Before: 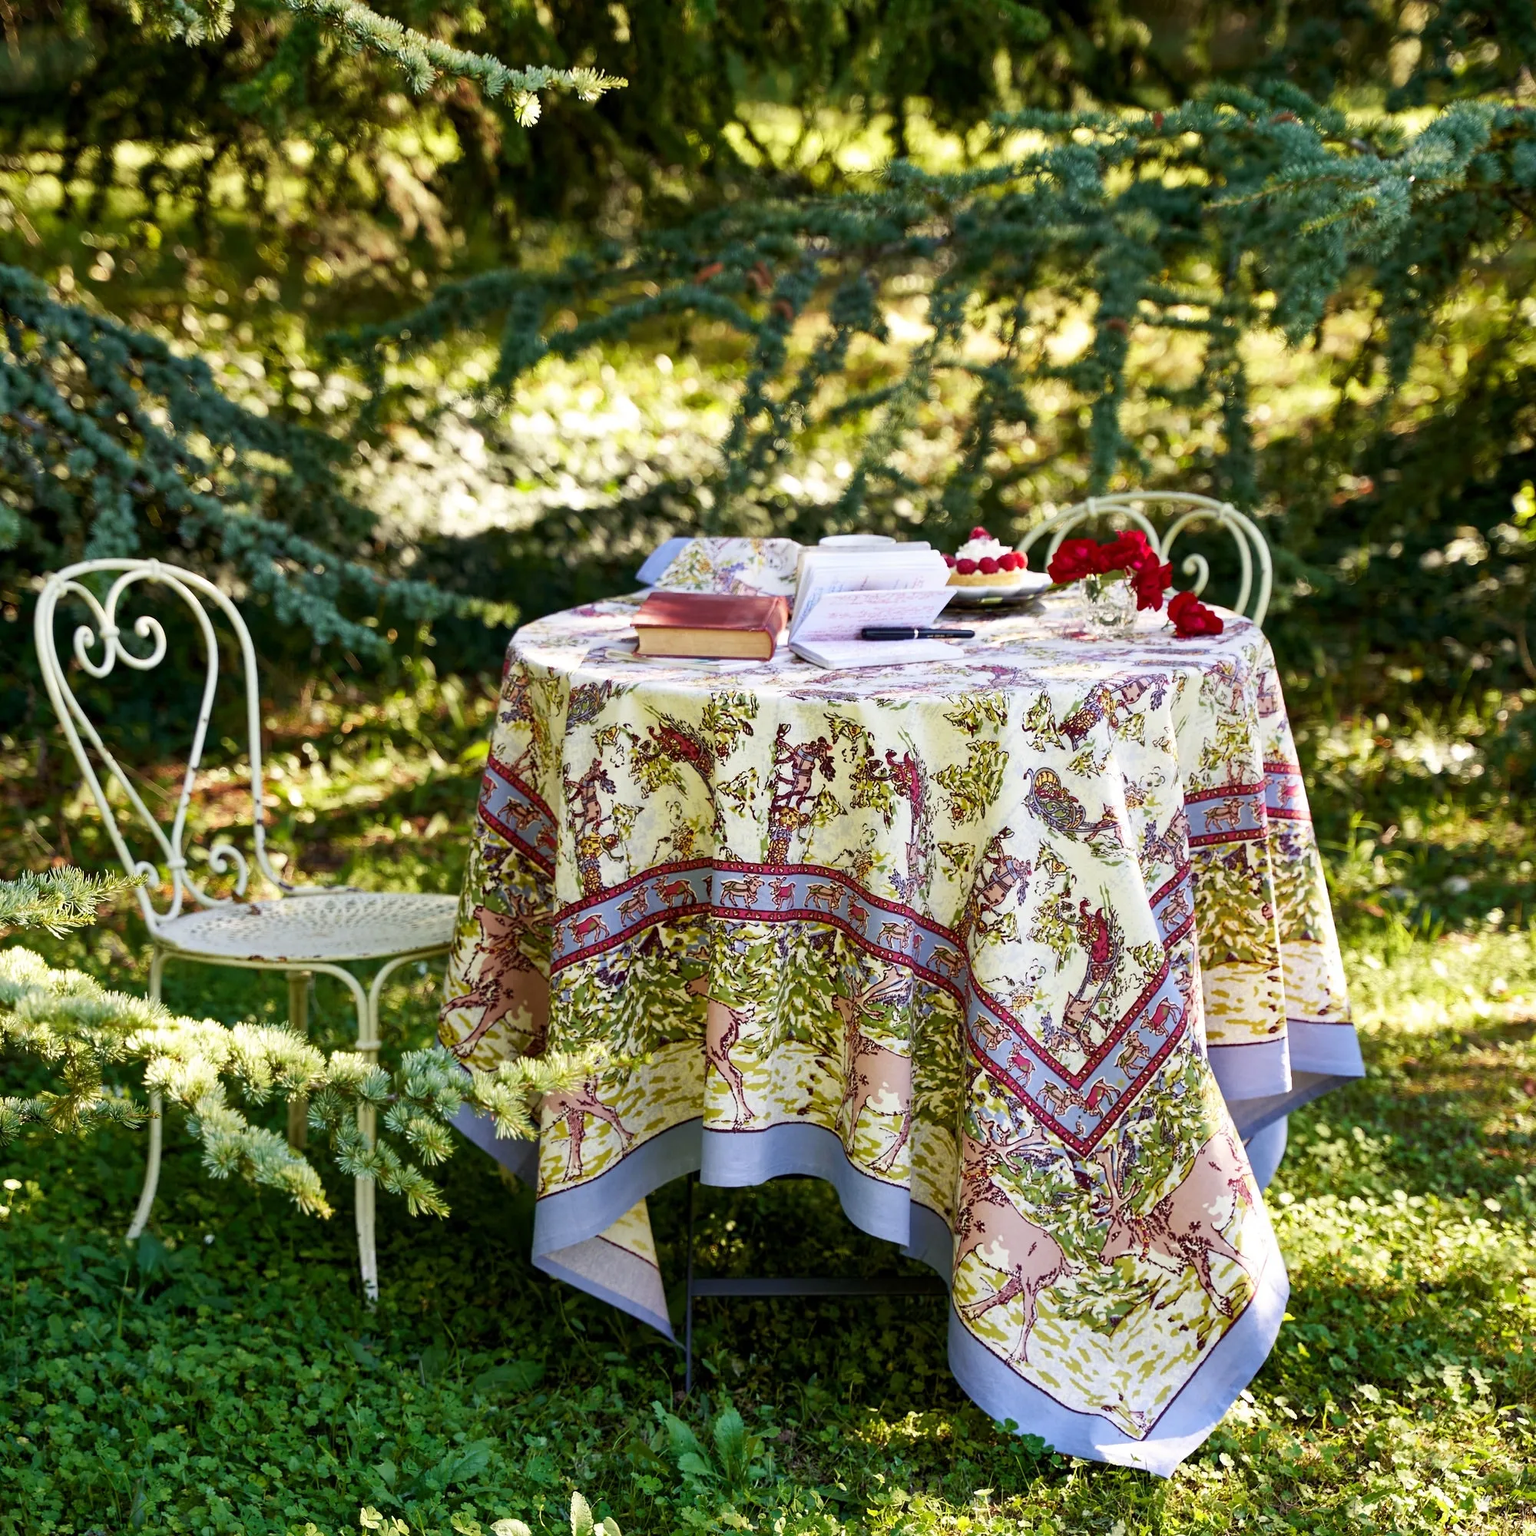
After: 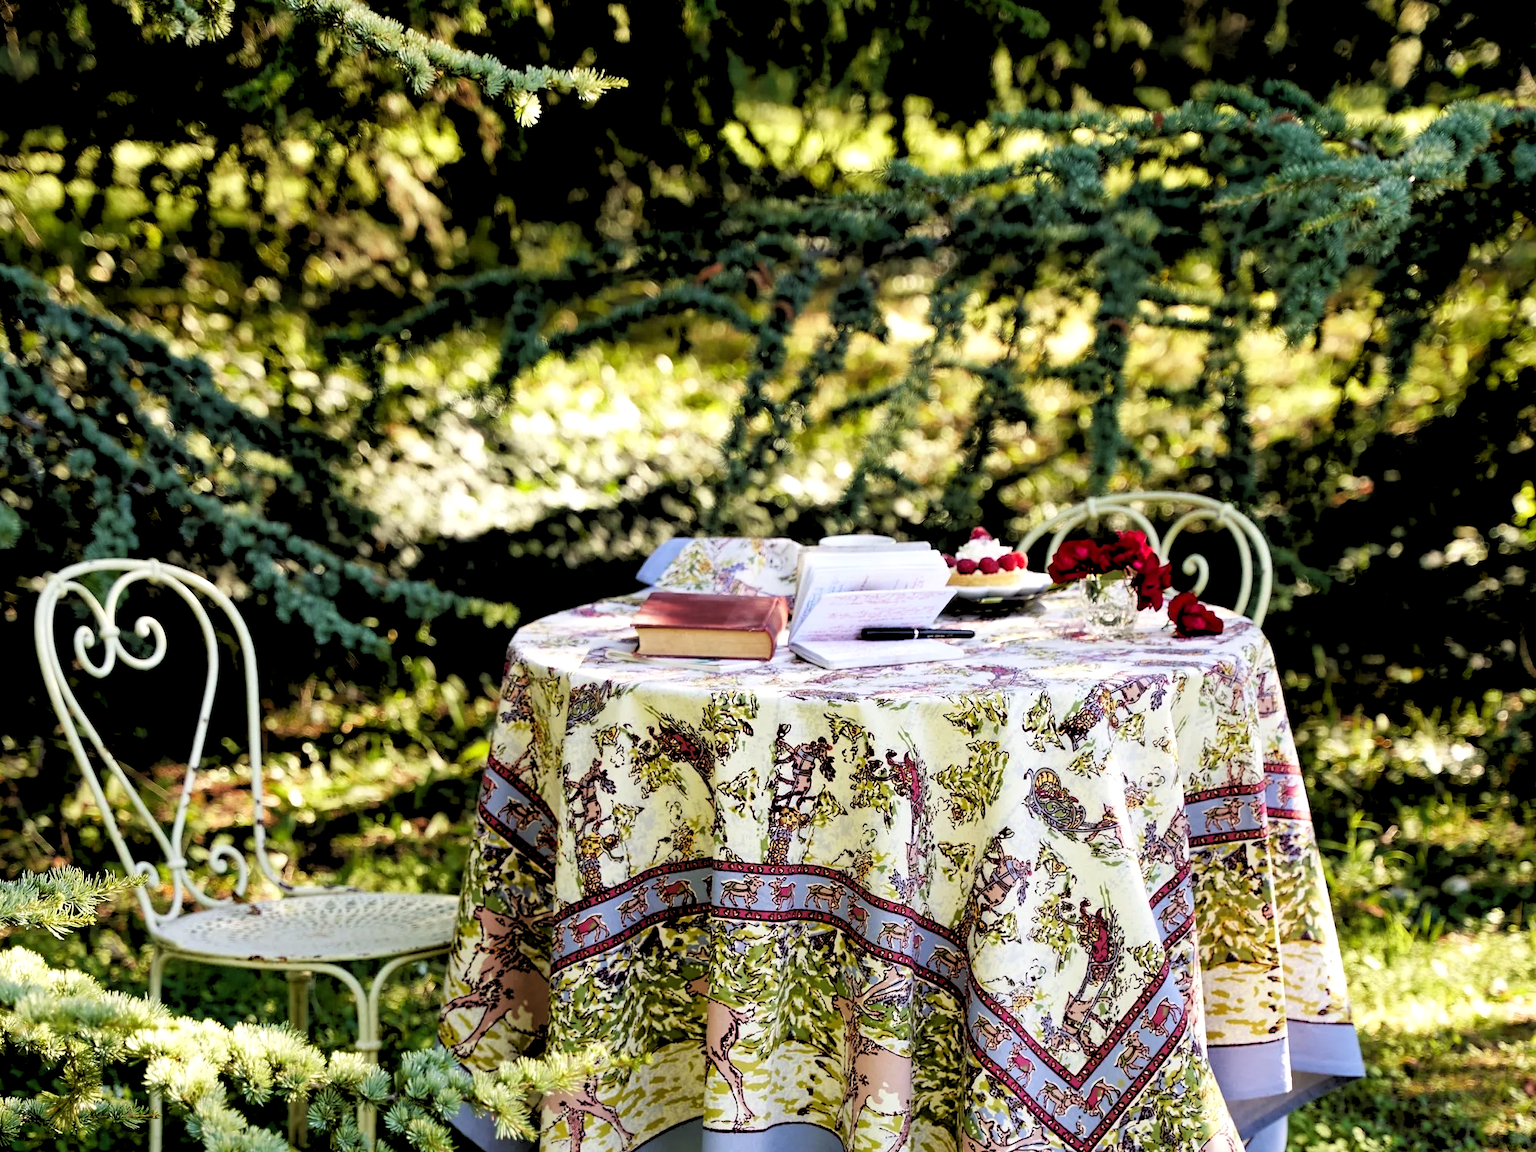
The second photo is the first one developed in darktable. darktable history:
rgb levels: levels [[0.029, 0.461, 0.922], [0, 0.5, 1], [0, 0.5, 1]]
crop: bottom 24.988%
